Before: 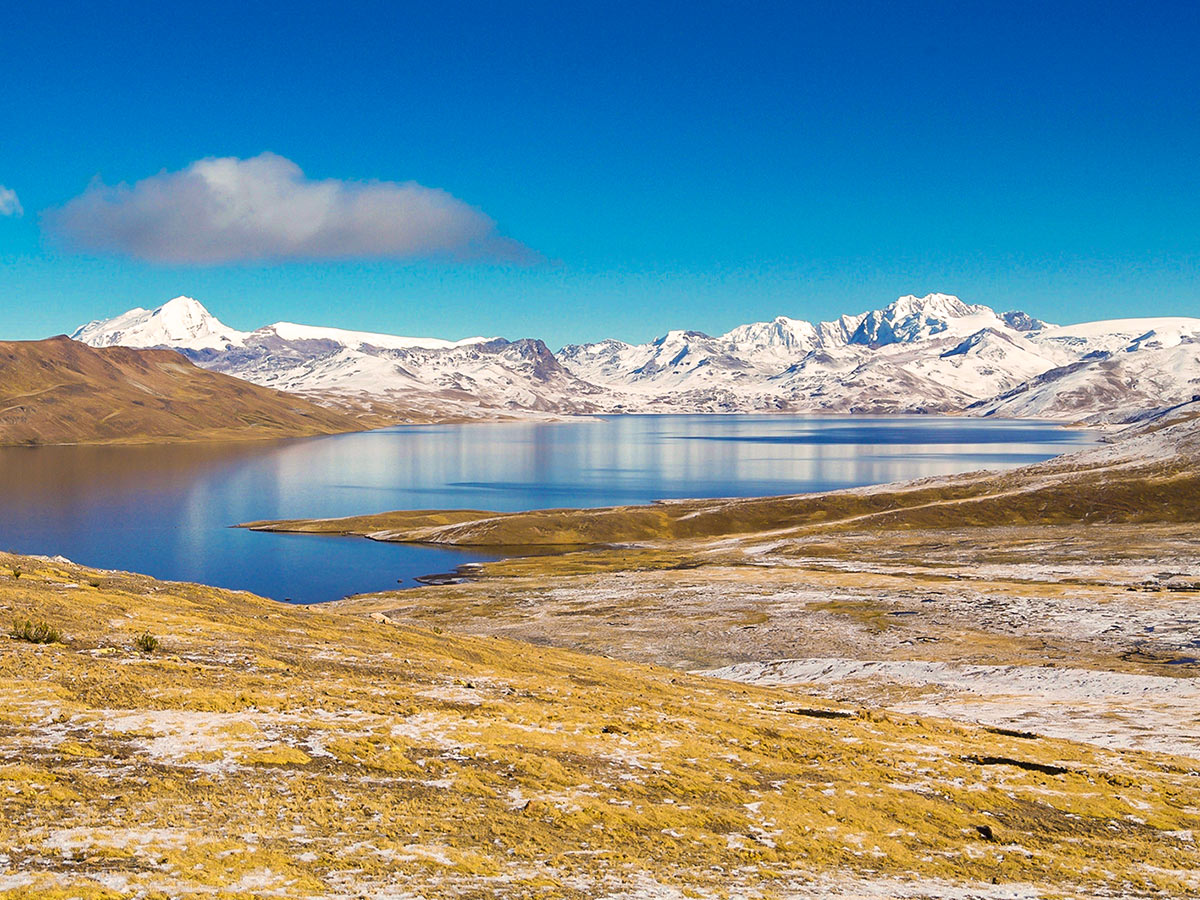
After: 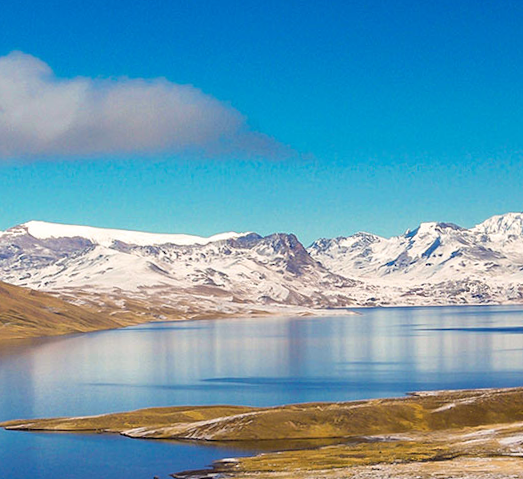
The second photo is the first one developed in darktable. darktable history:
rotate and perspective: rotation -1°, crop left 0.011, crop right 0.989, crop top 0.025, crop bottom 0.975
crop: left 20.248%, top 10.86%, right 35.675%, bottom 34.321%
